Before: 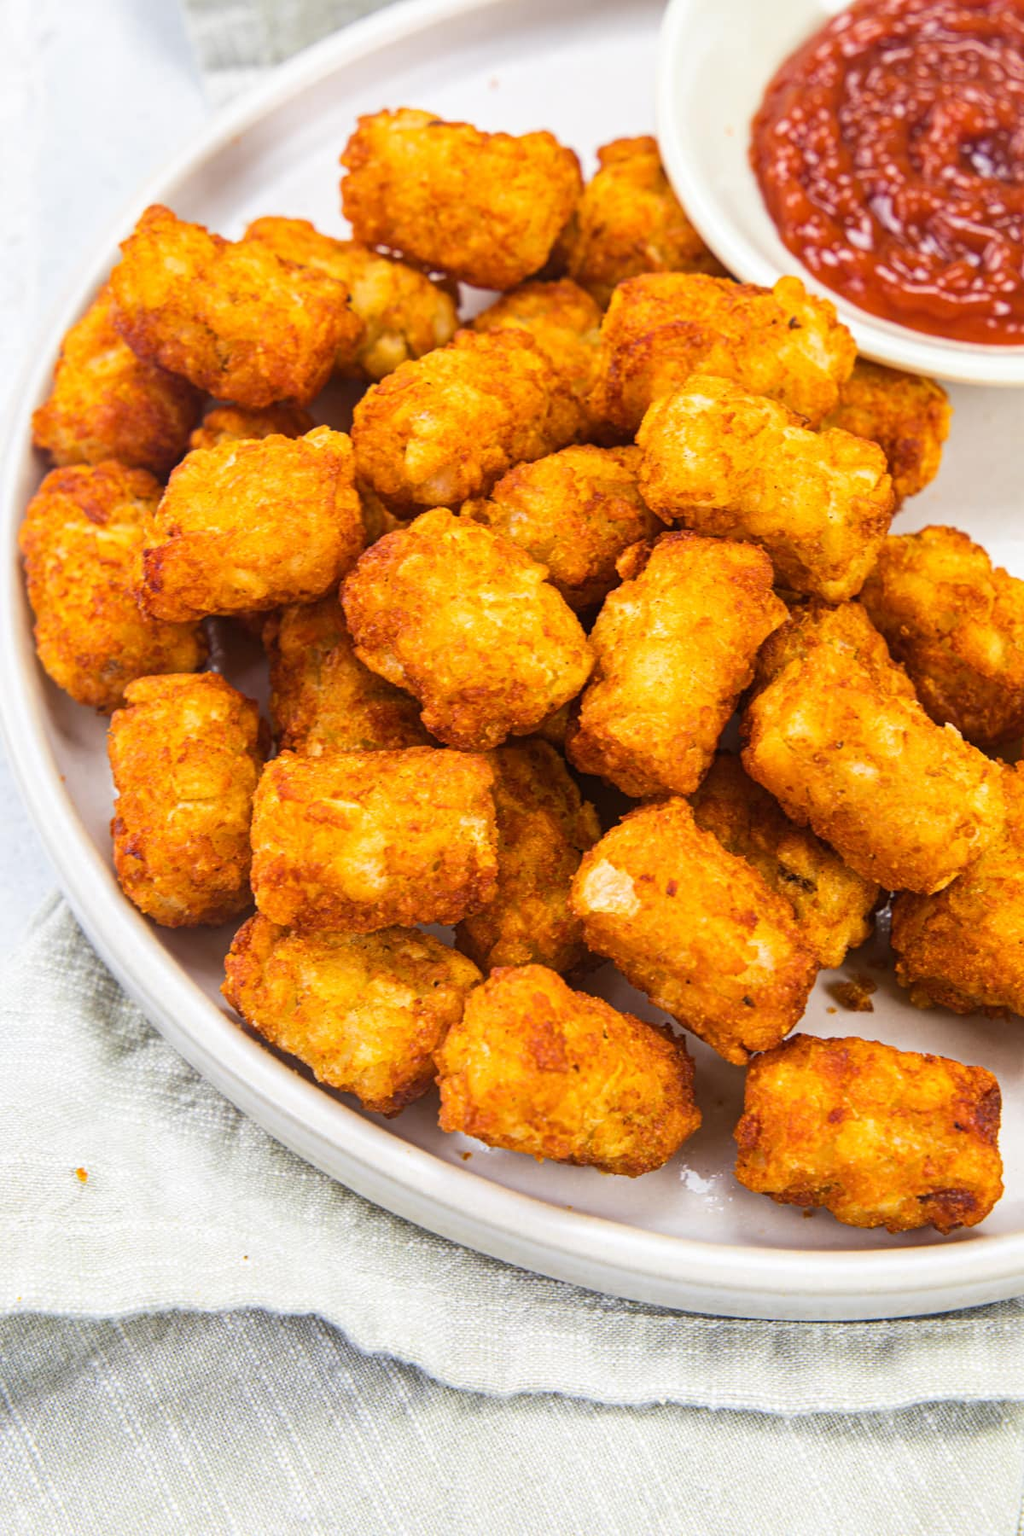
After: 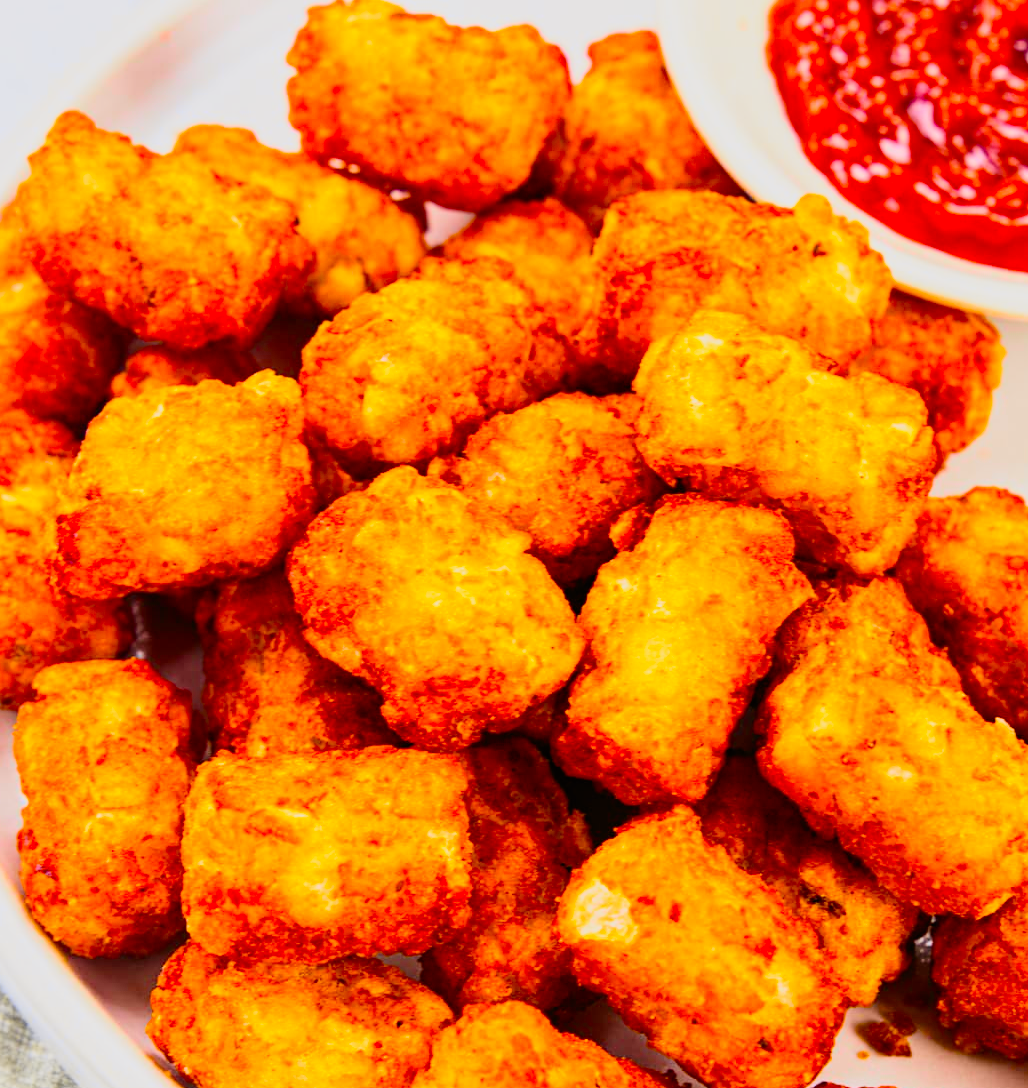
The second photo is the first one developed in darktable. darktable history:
crop and rotate: left 9.345%, top 7.22%, right 4.982%, bottom 32.331%
filmic rgb: black relative exposure -7.75 EV, white relative exposure 4.4 EV, threshold 3 EV, hardness 3.76, latitude 38.11%, contrast 0.966, highlights saturation mix 10%, shadows ↔ highlights balance 4.59%, color science v4 (2020), enable highlight reconstruction true
tone curve: curves: ch0 [(0, 0) (0.087, 0.054) (0.281, 0.245) (0.506, 0.526) (0.8, 0.824) (0.994, 0.955)]; ch1 [(0, 0) (0.27, 0.195) (0.406, 0.435) (0.452, 0.474) (0.495, 0.5) (0.514, 0.508) (0.563, 0.584) (0.654, 0.689) (1, 1)]; ch2 [(0, 0) (0.269, 0.299) (0.459, 0.441) (0.498, 0.499) (0.523, 0.52) (0.551, 0.549) (0.633, 0.625) (0.659, 0.681) (0.718, 0.764) (1, 1)], color space Lab, independent channels, preserve colors none
contrast brightness saturation: contrast 0.2, brightness 0.16, saturation 0.22
